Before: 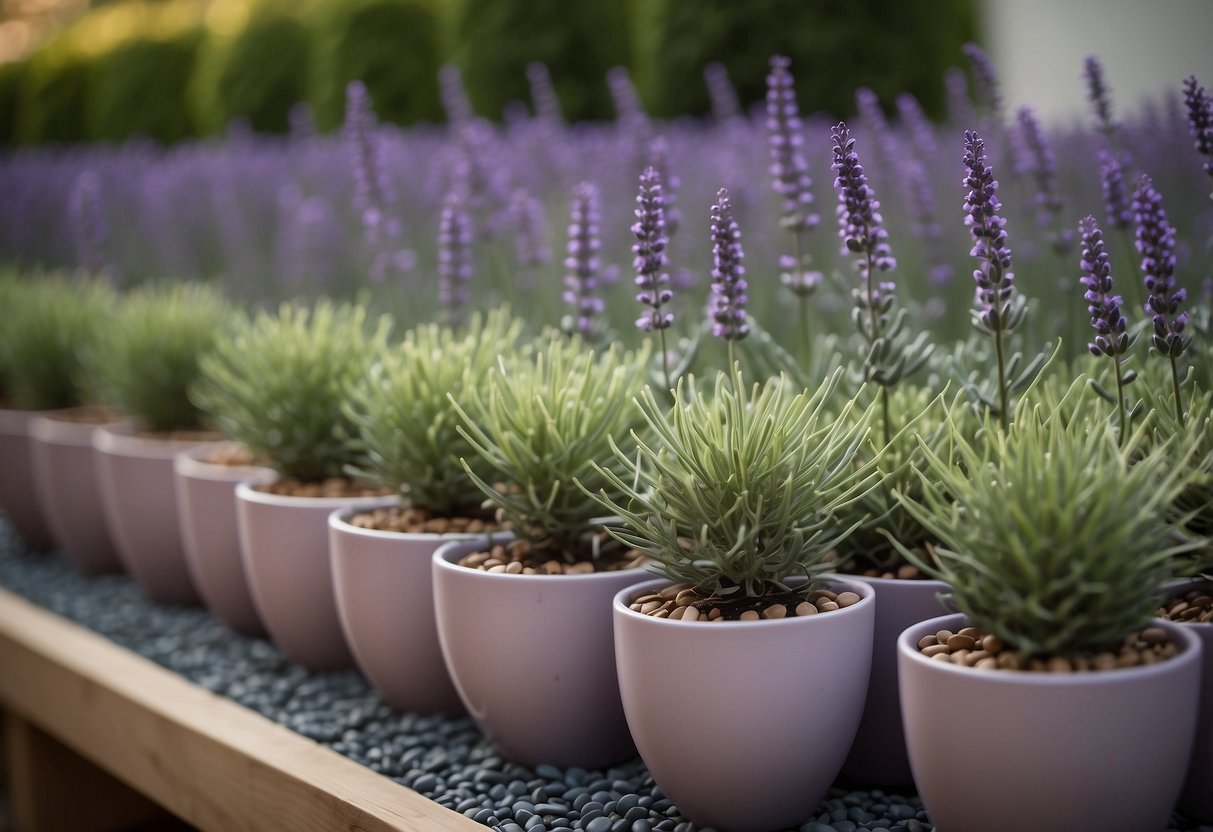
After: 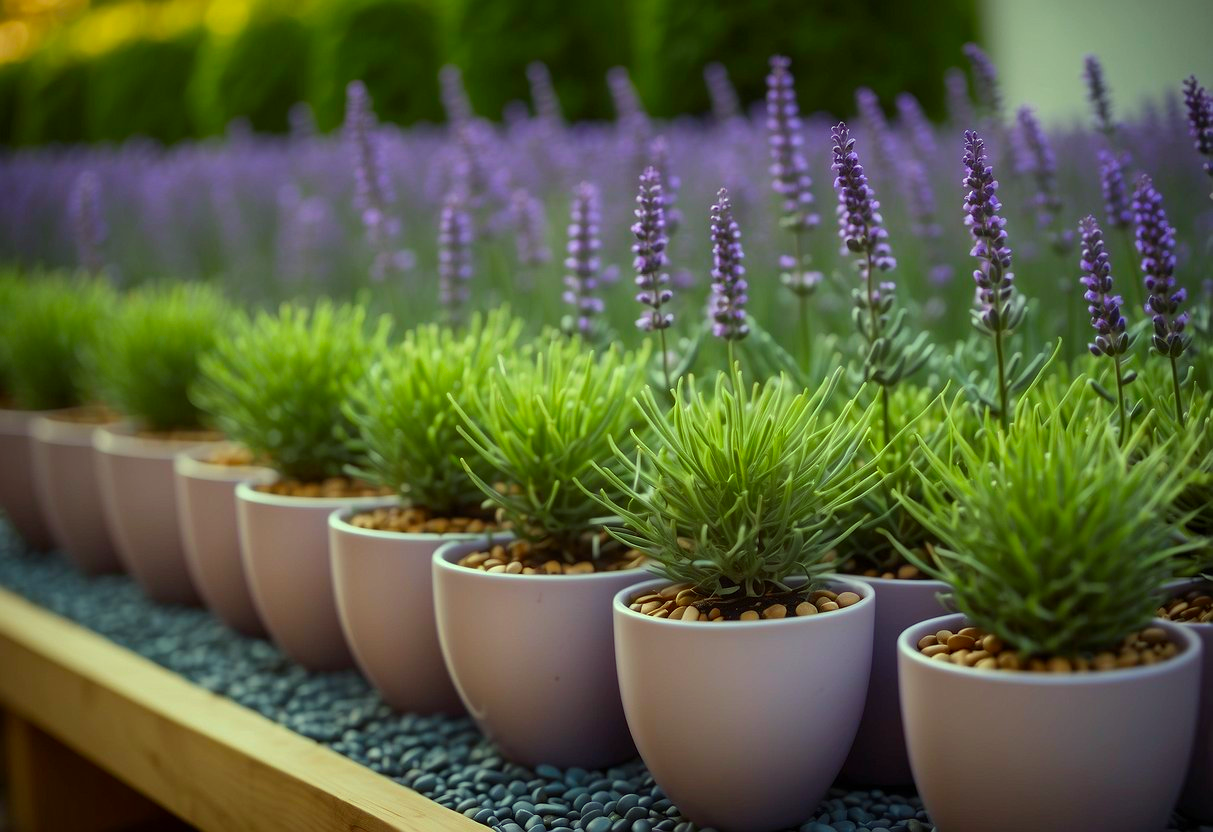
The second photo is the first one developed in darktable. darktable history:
color correction: highlights a* -11.23, highlights b* 9.92, saturation 1.71
